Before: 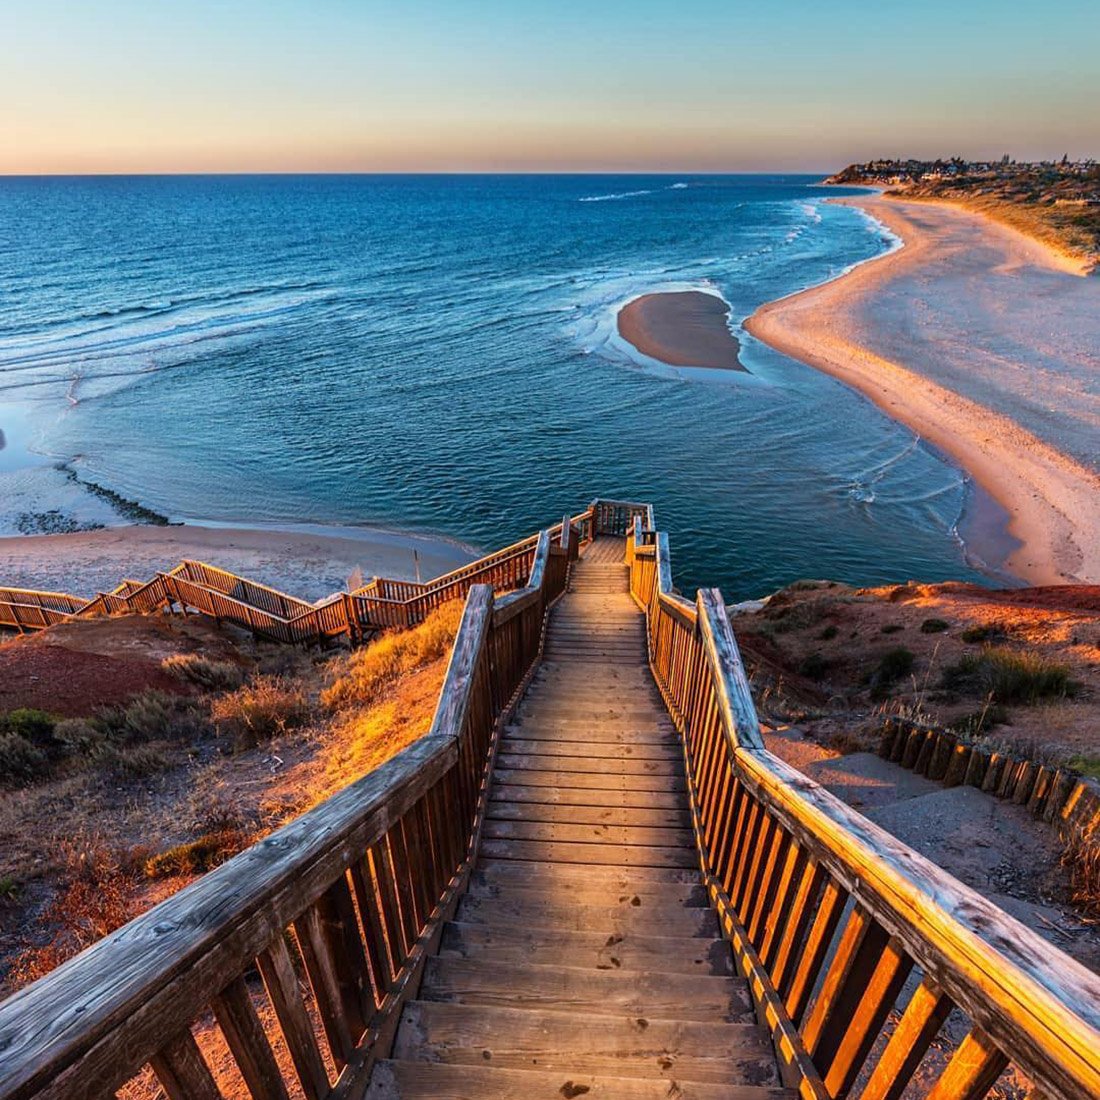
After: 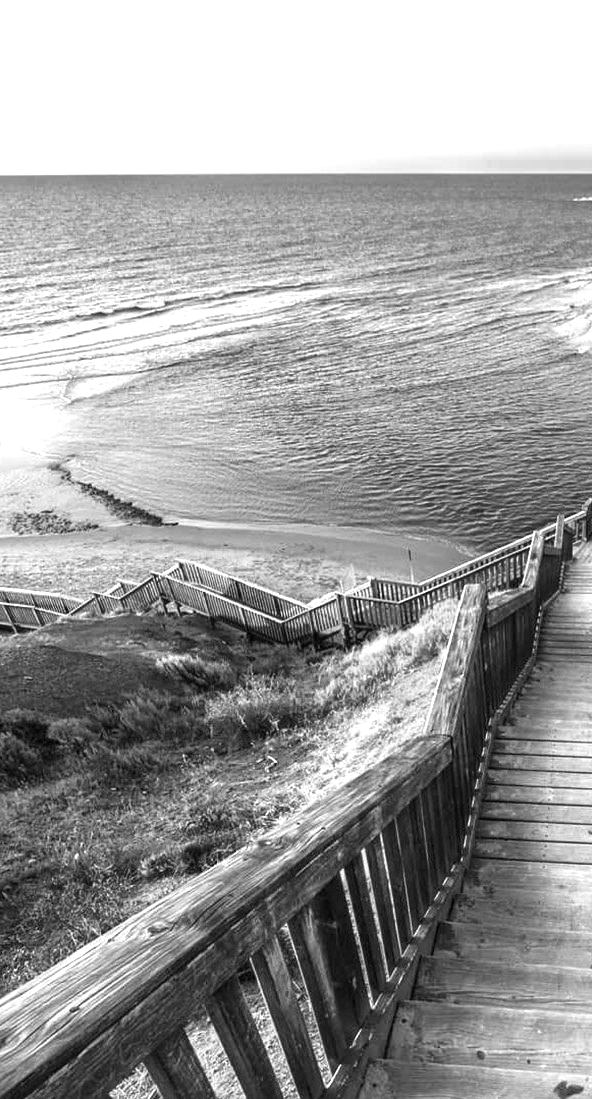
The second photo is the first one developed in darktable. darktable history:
crop: left 0.587%, right 45.588%, bottom 0.086%
monochrome: on, module defaults
exposure: black level correction 0, exposure 1.2 EV, compensate exposure bias true, compensate highlight preservation false
